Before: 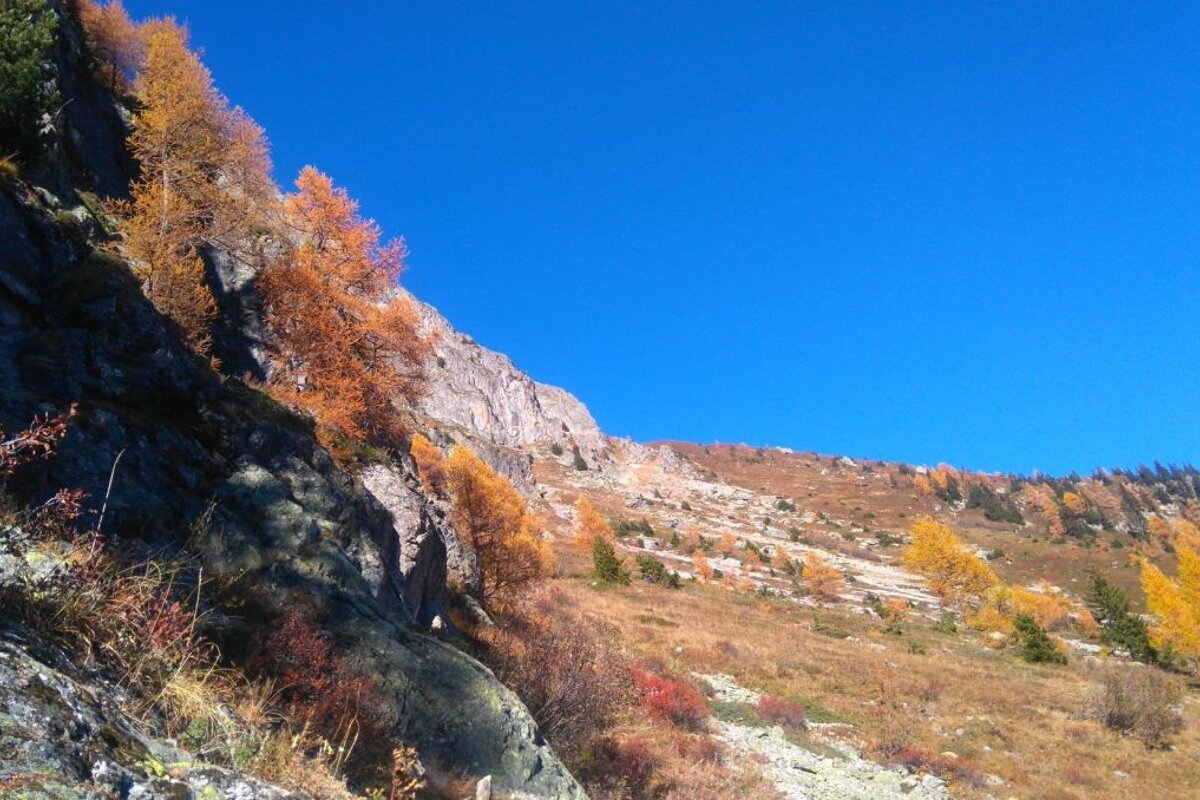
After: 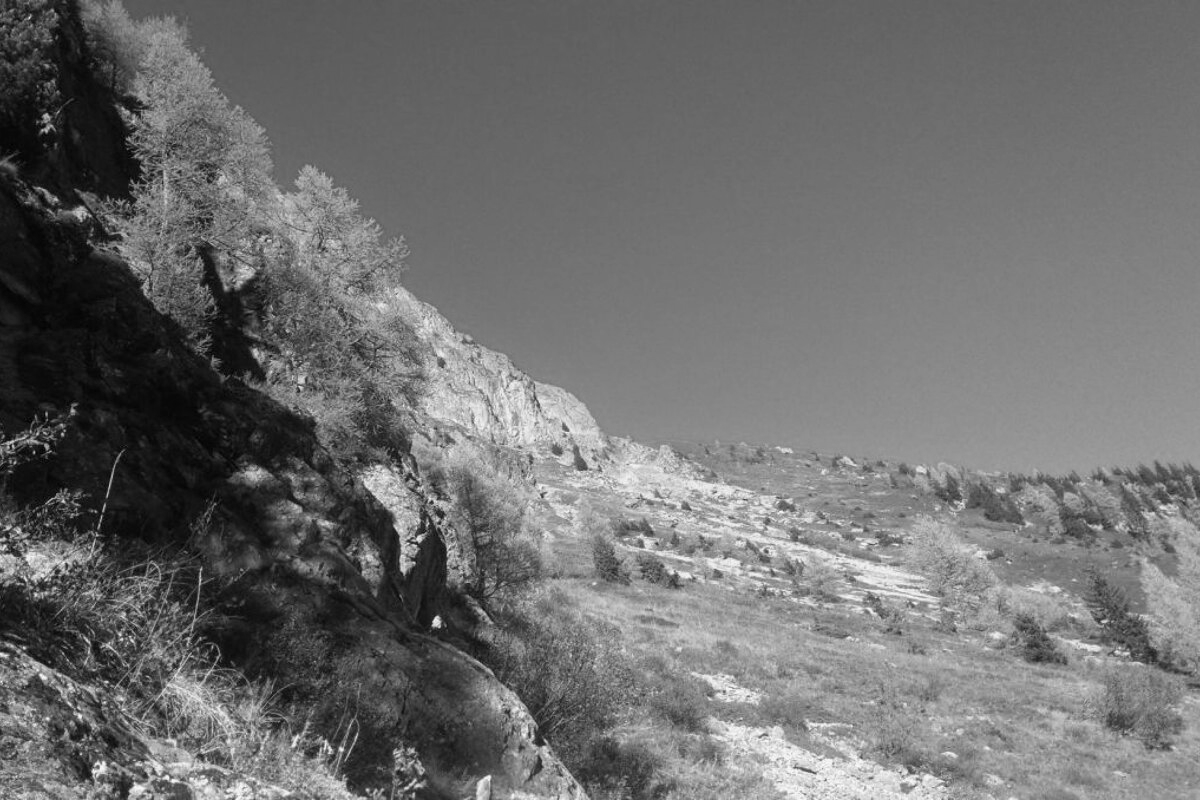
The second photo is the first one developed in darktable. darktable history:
monochrome: a 32, b 64, size 2.3
white balance: red 1.045, blue 0.932
exposure: exposure -0.064 EV, compensate highlight preservation false
